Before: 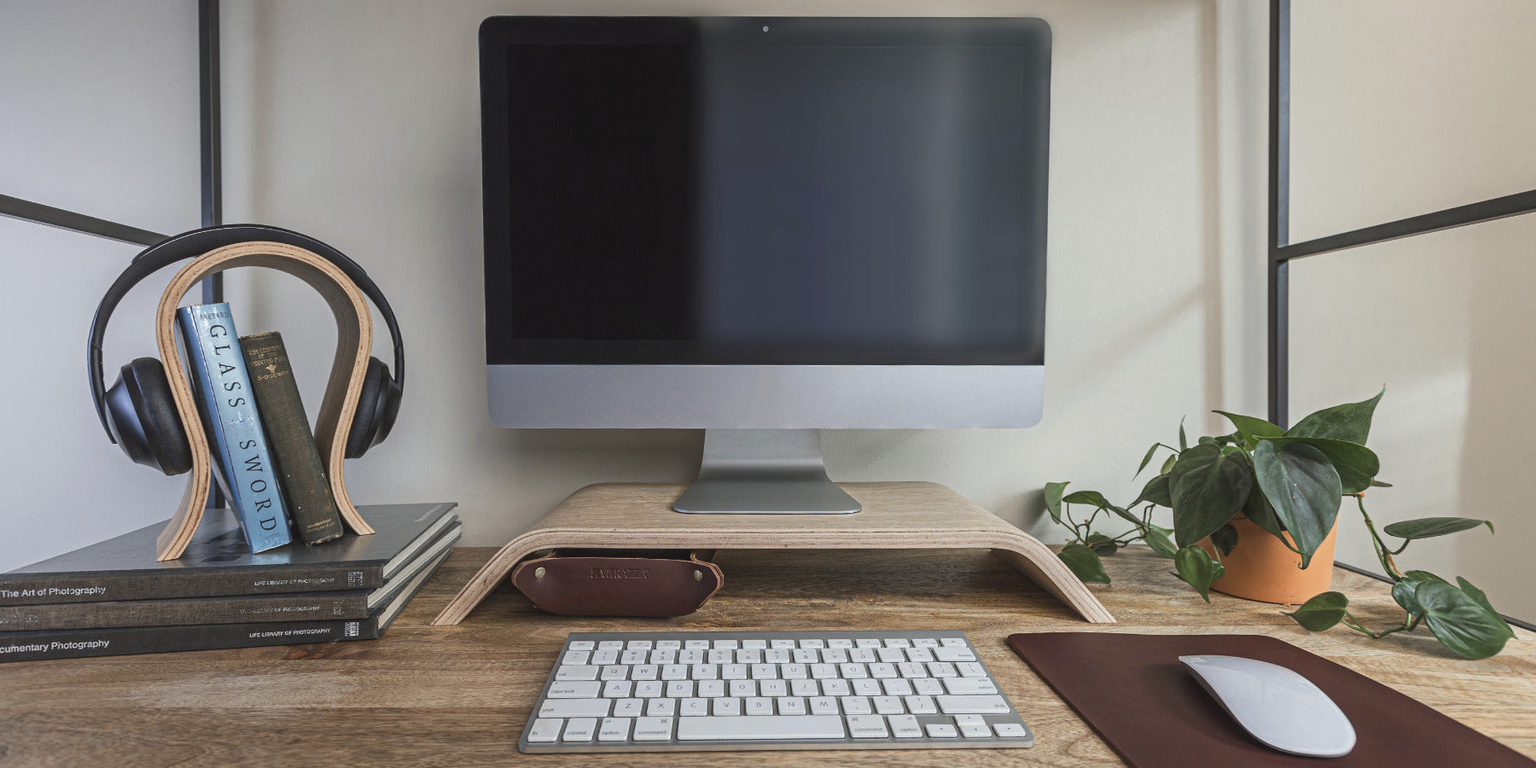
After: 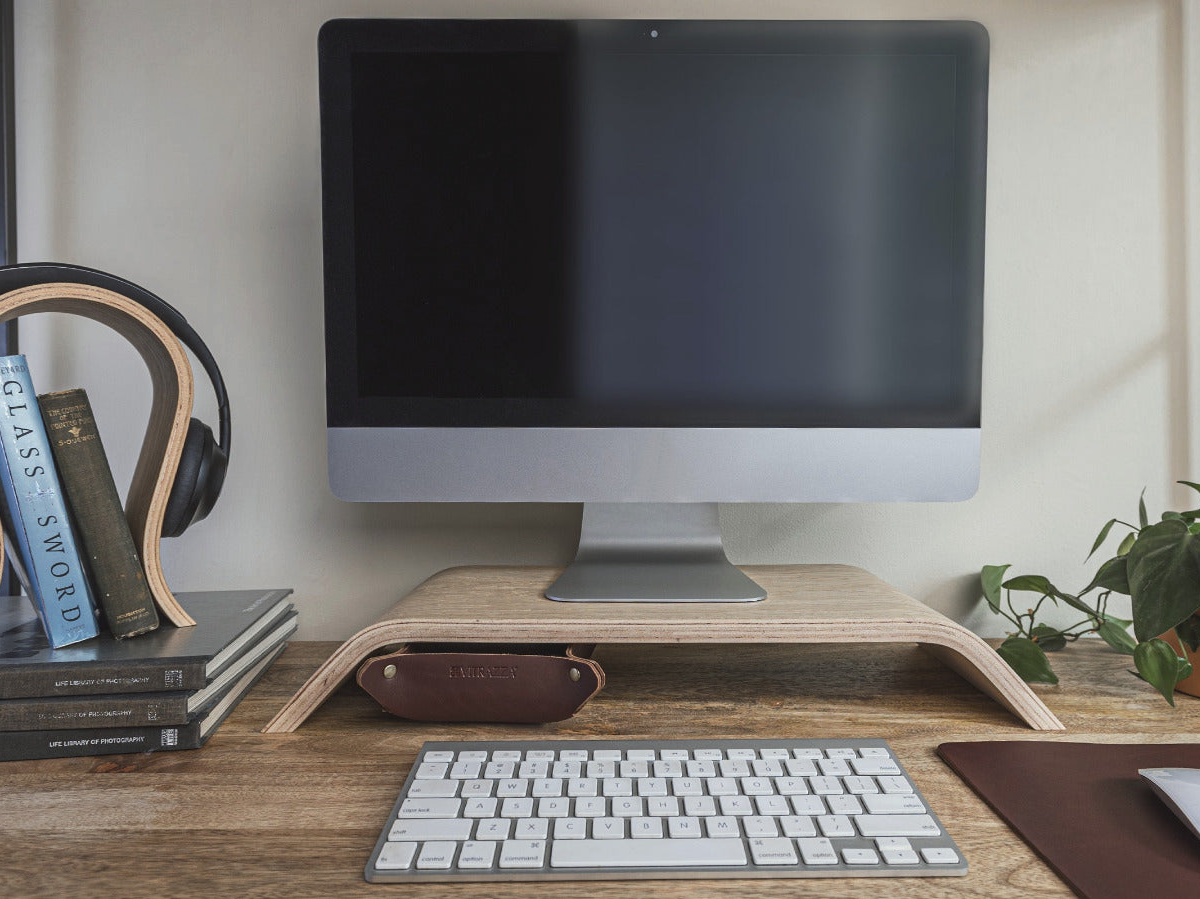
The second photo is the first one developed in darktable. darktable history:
crop and rotate: left 13.537%, right 19.796%
levels: mode automatic
